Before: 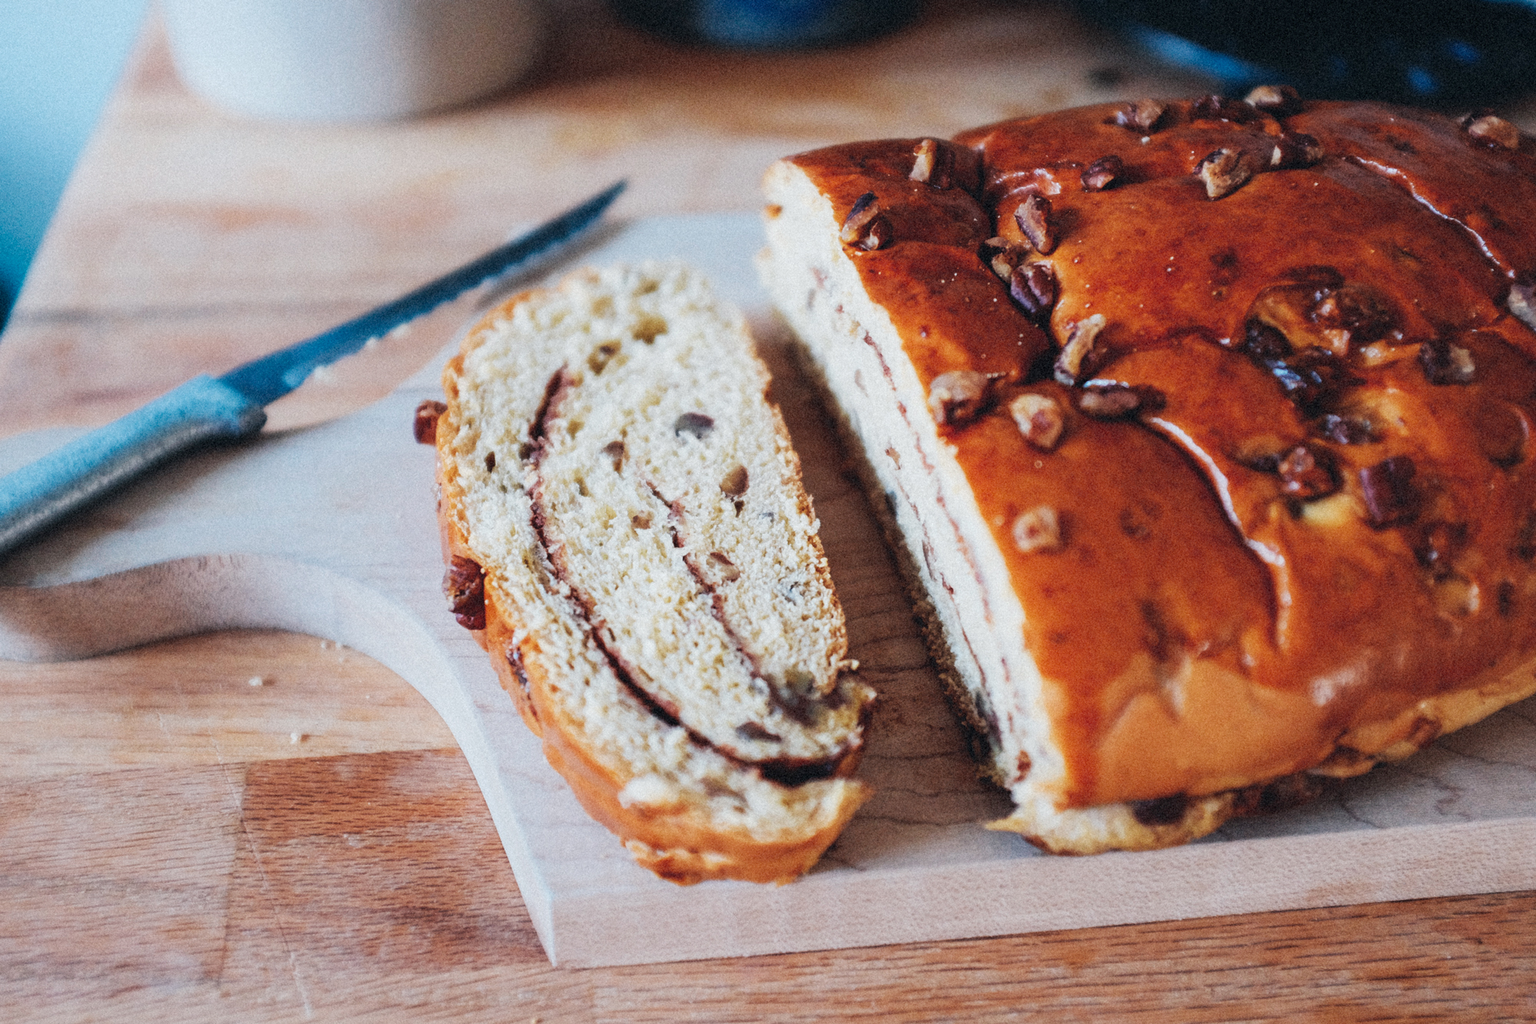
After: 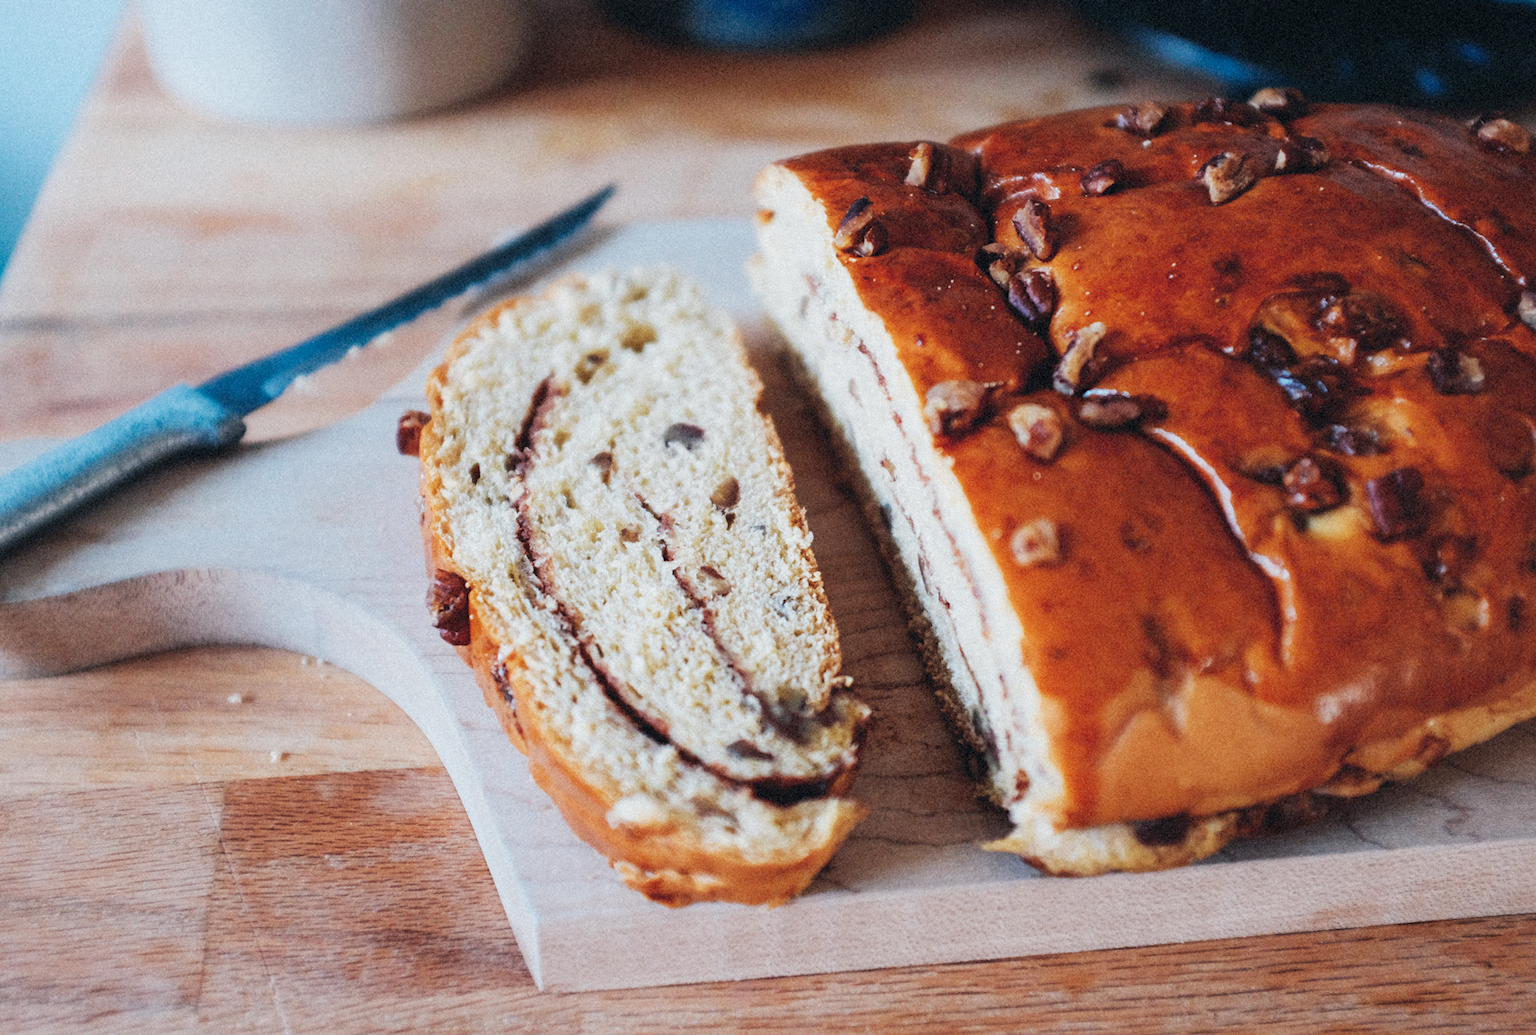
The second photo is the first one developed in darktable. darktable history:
tone equalizer: on, module defaults
crop and rotate: left 1.774%, right 0.633%, bottom 1.28%
